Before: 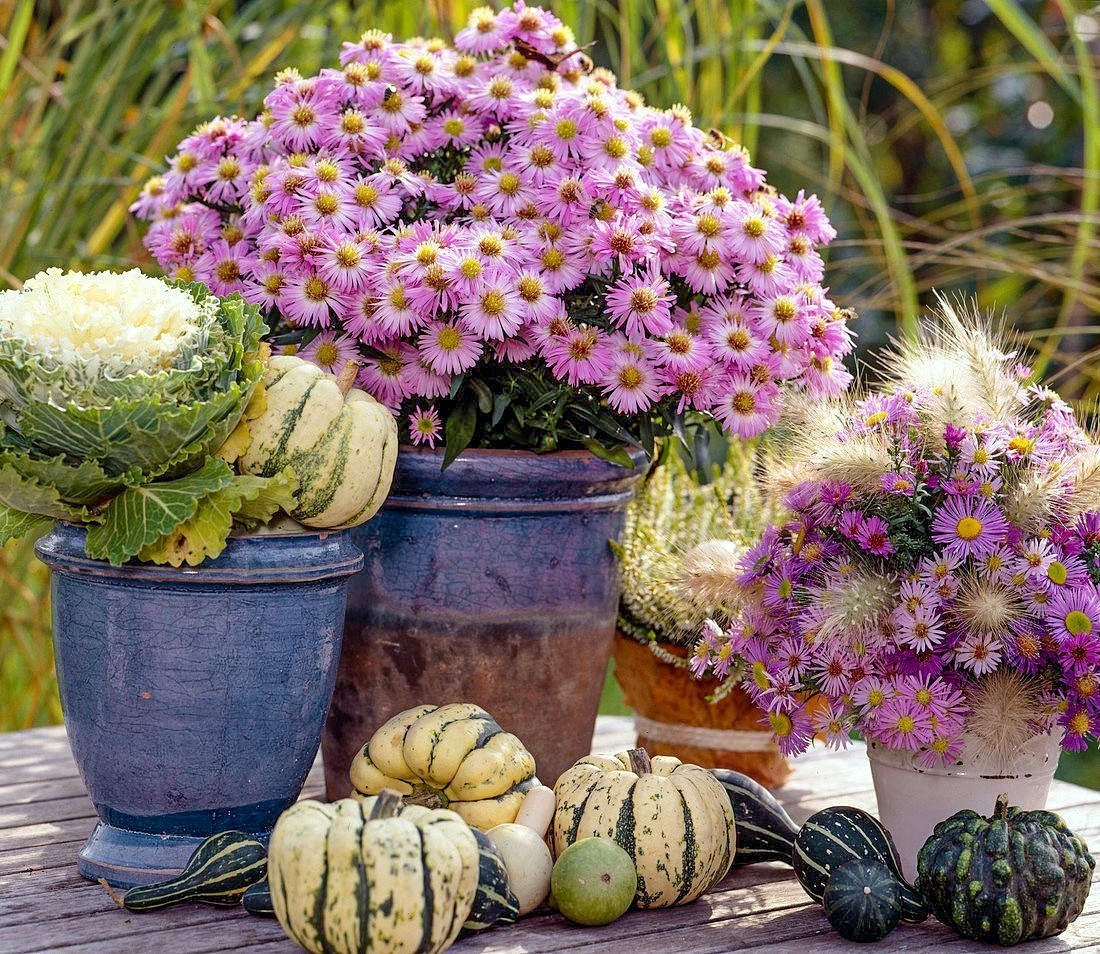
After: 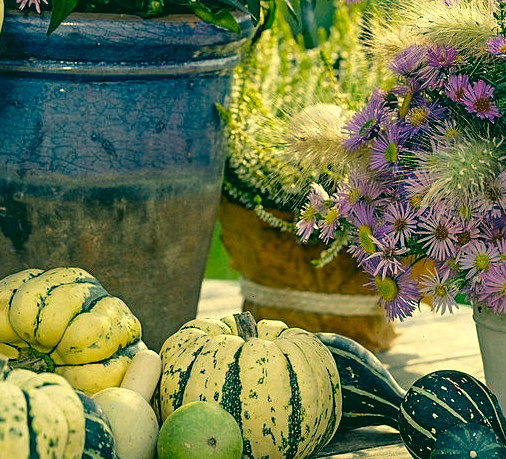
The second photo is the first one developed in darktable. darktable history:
crop: left 35.846%, top 45.714%, right 18.086%, bottom 6.114%
color correction: highlights a* 1.94, highlights b* 34.01, shadows a* -37.21, shadows b* -6.03
sharpen: amount 0.208
